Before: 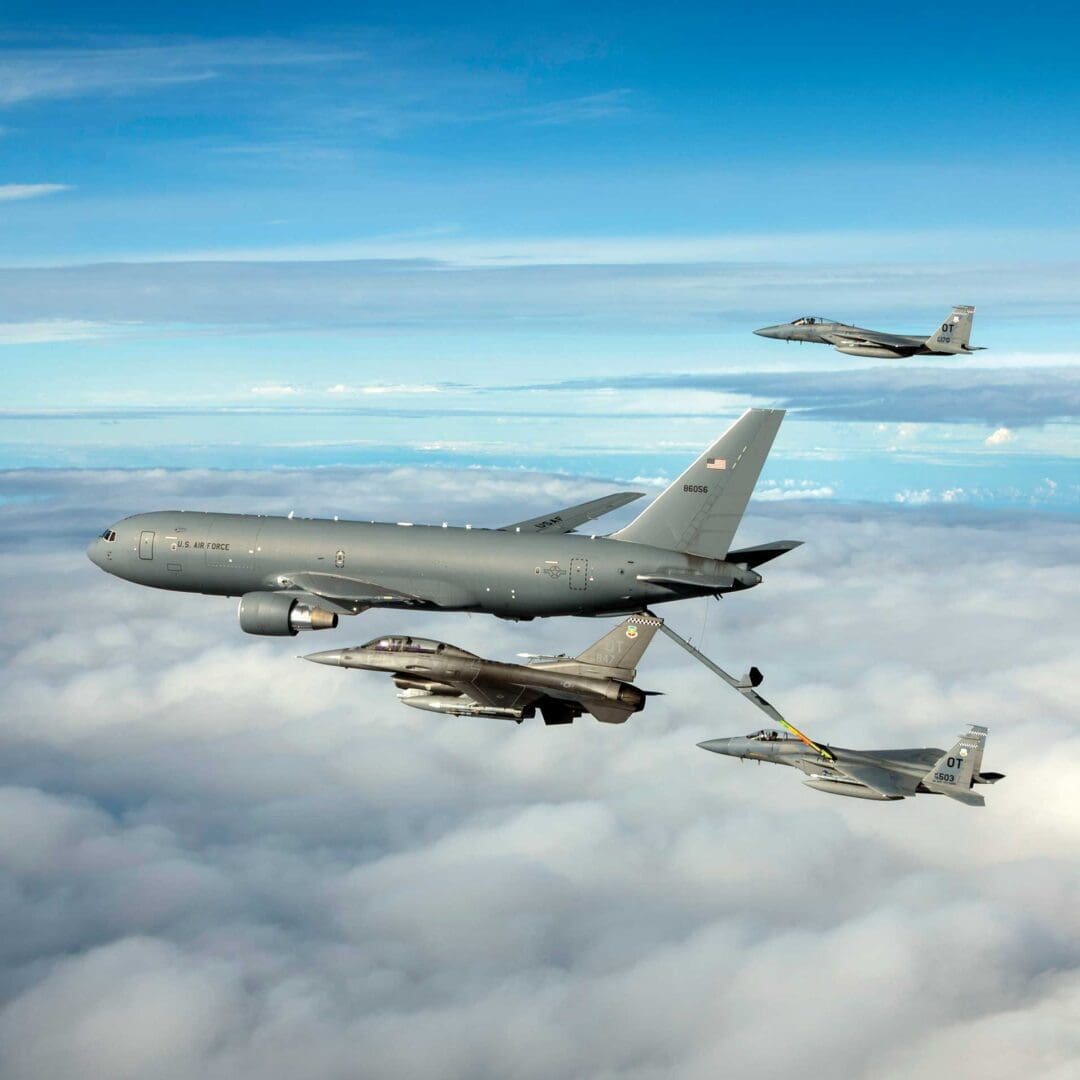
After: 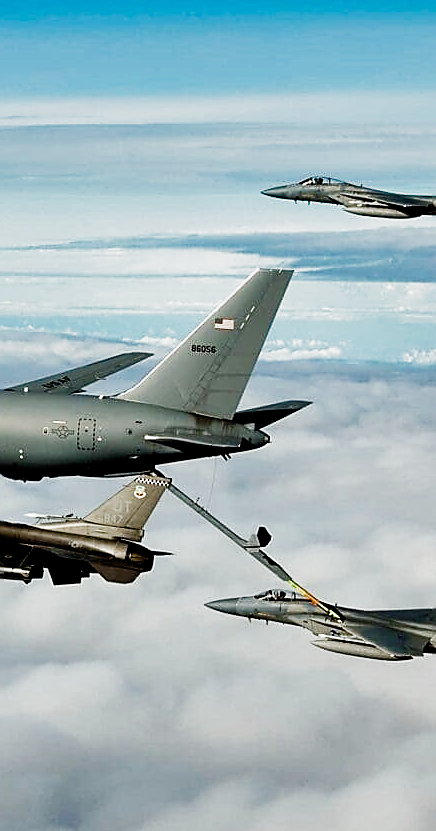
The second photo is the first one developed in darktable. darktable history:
filmic rgb: black relative exposure -4.01 EV, white relative exposure 3 EV, hardness 3.01, contrast 1.509, preserve chrominance no, color science v5 (2021), iterations of high-quality reconstruction 0
crop: left 45.571%, top 13.037%, right 14.058%, bottom 9.946%
sharpen: radius 1.426, amount 1.245, threshold 0.745
shadows and highlights: soften with gaussian
